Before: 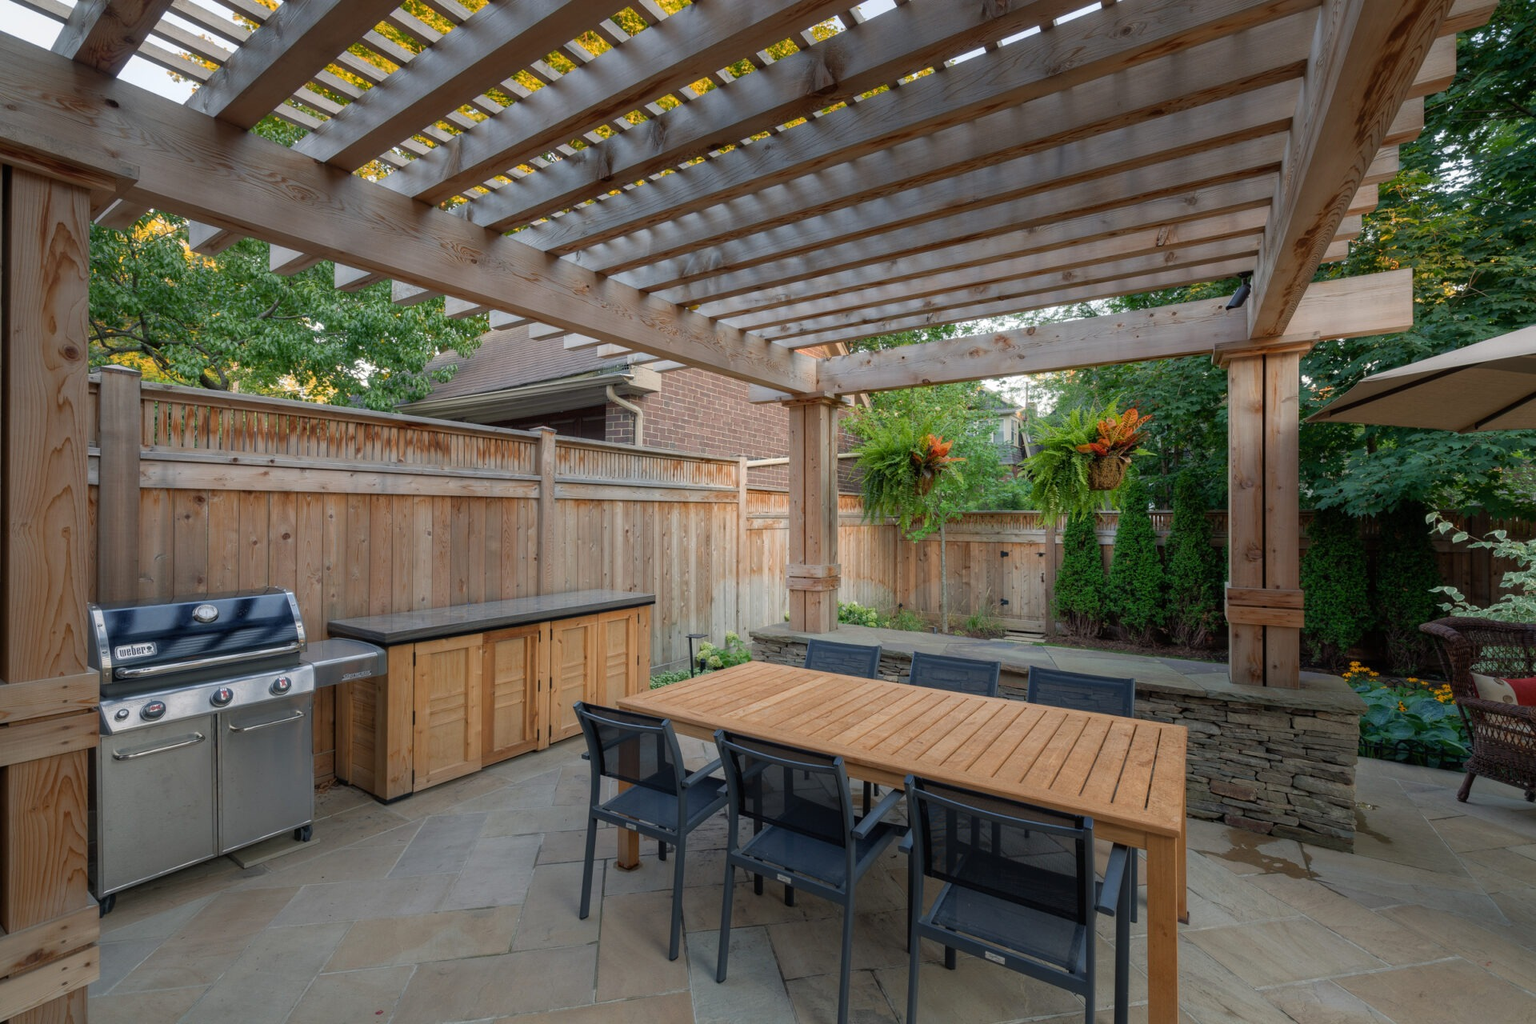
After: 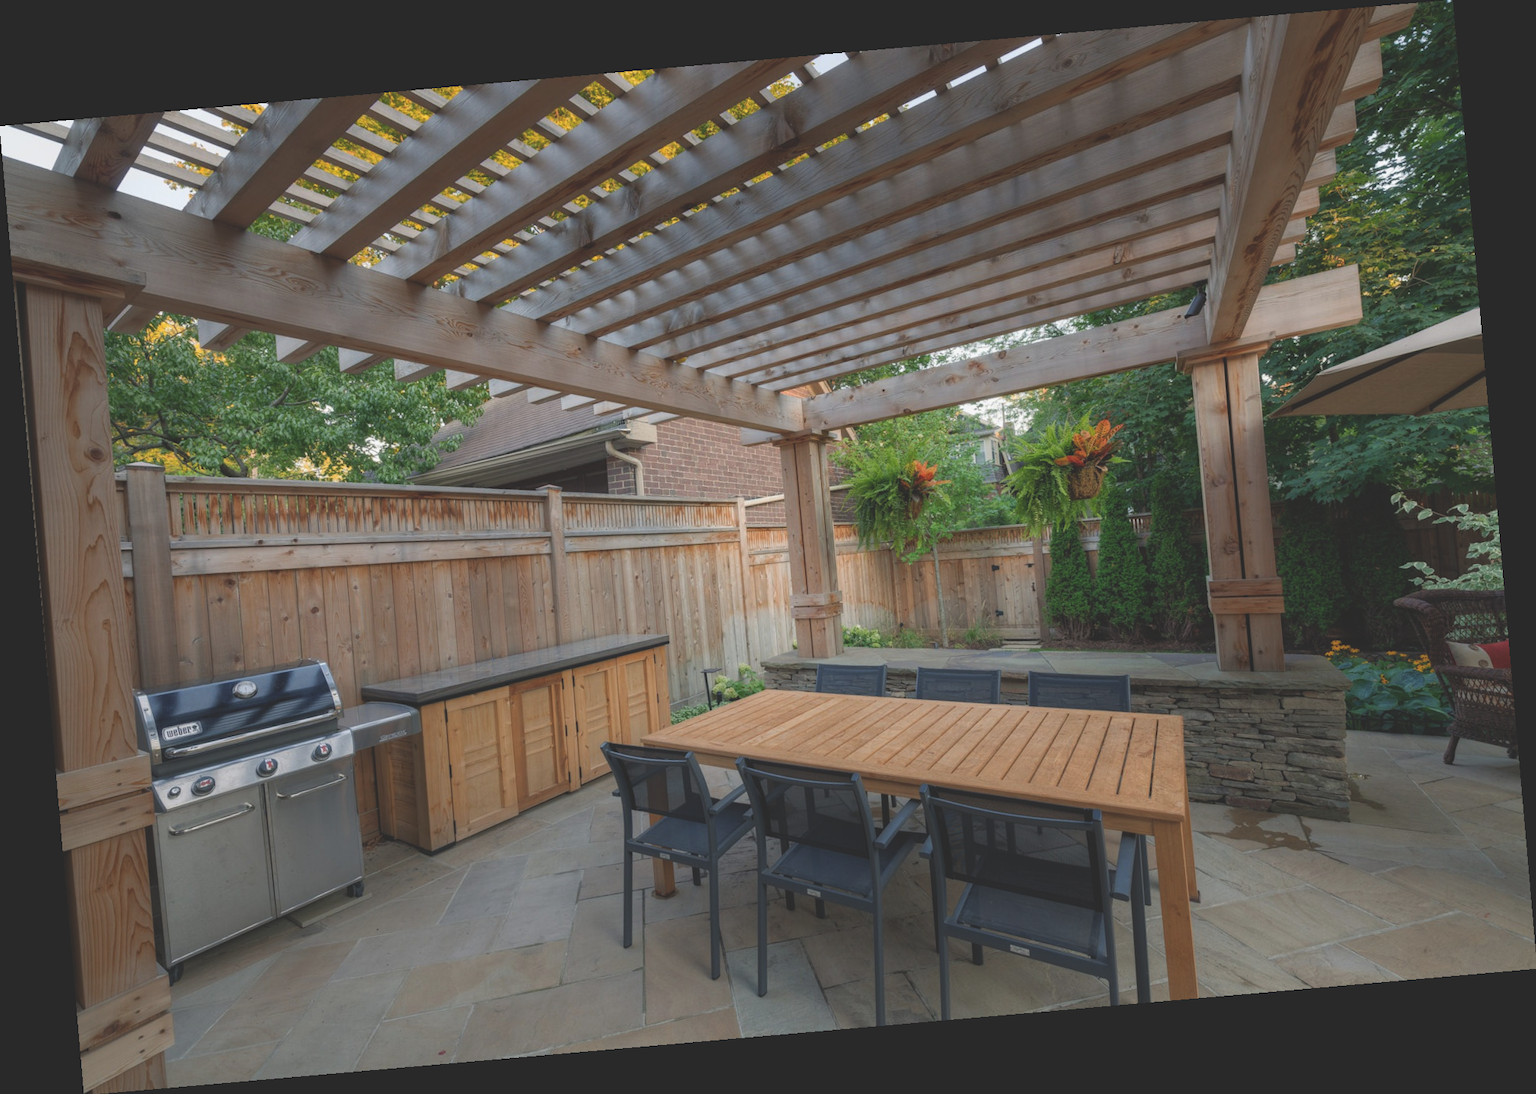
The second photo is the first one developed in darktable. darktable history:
exposure: black level correction -0.025, exposure -0.117 EV, compensate highlight preservation false
rotate and perspective: rotation -4.98°, automatic cropping off
